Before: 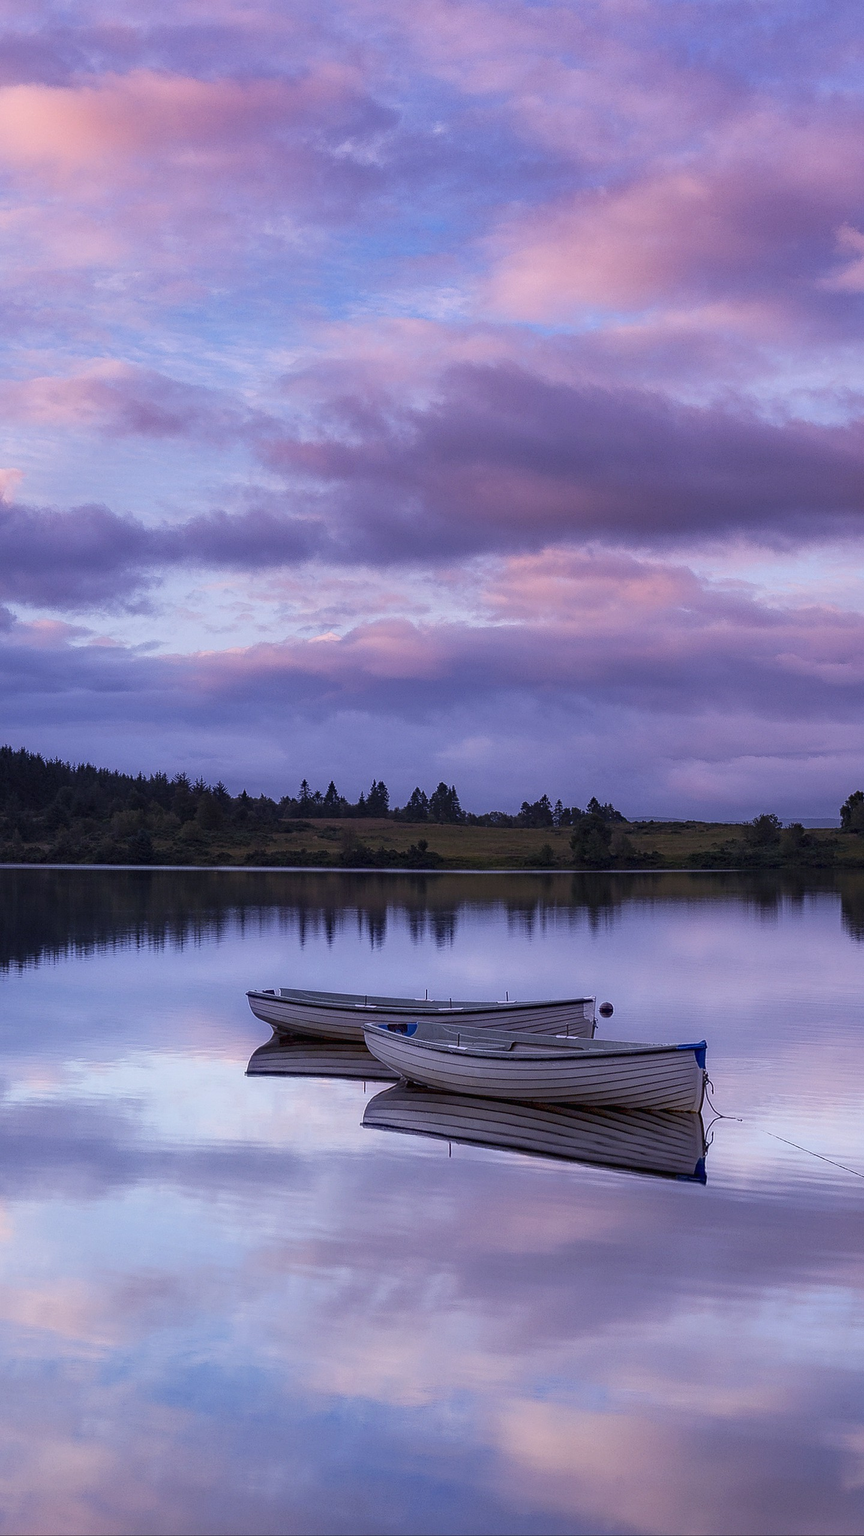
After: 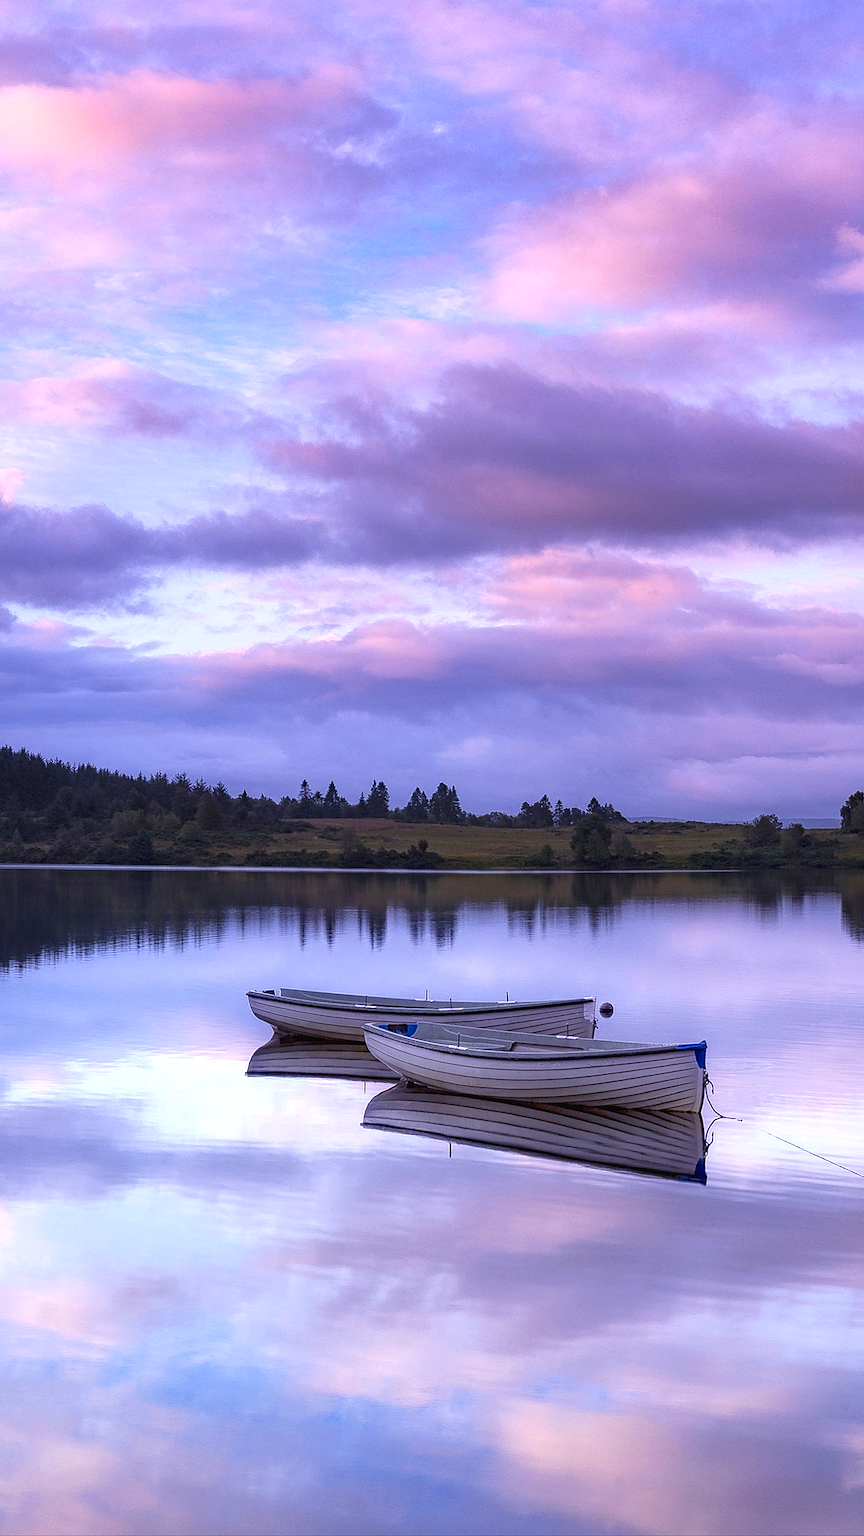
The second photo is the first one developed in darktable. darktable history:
exposure: black level correction 0, exposure 0.695 EV, compensate exposure bias true, compensate highlight preservation false
color balance rgb: perceptual saturation grading › global saturation 15.164%
